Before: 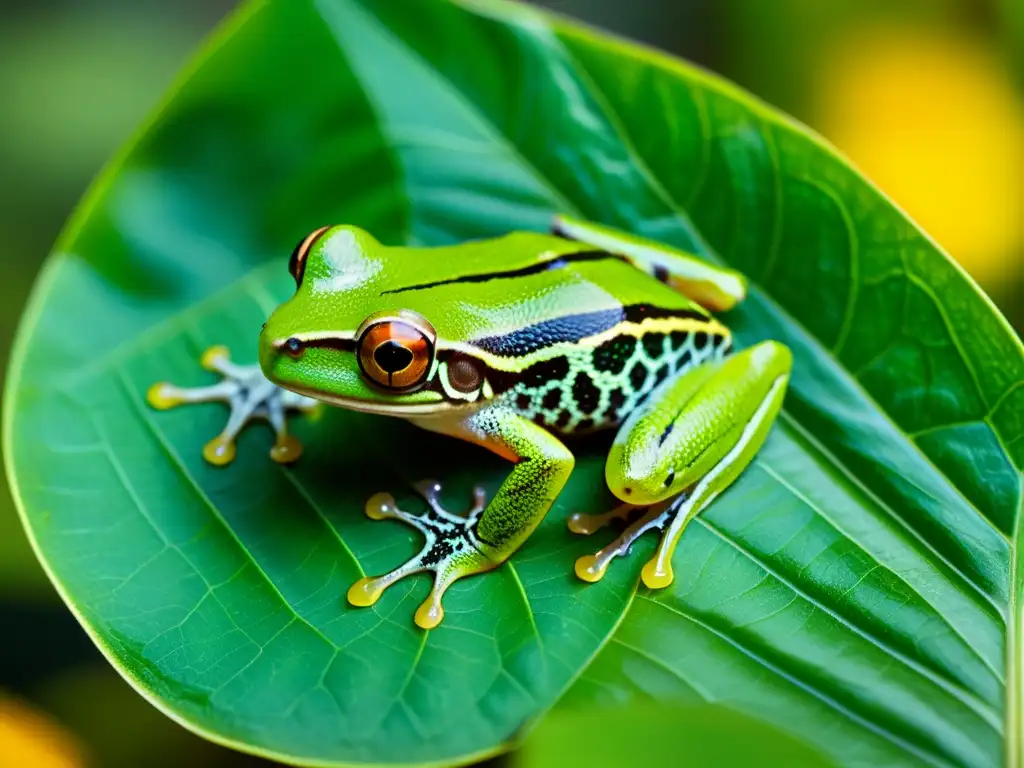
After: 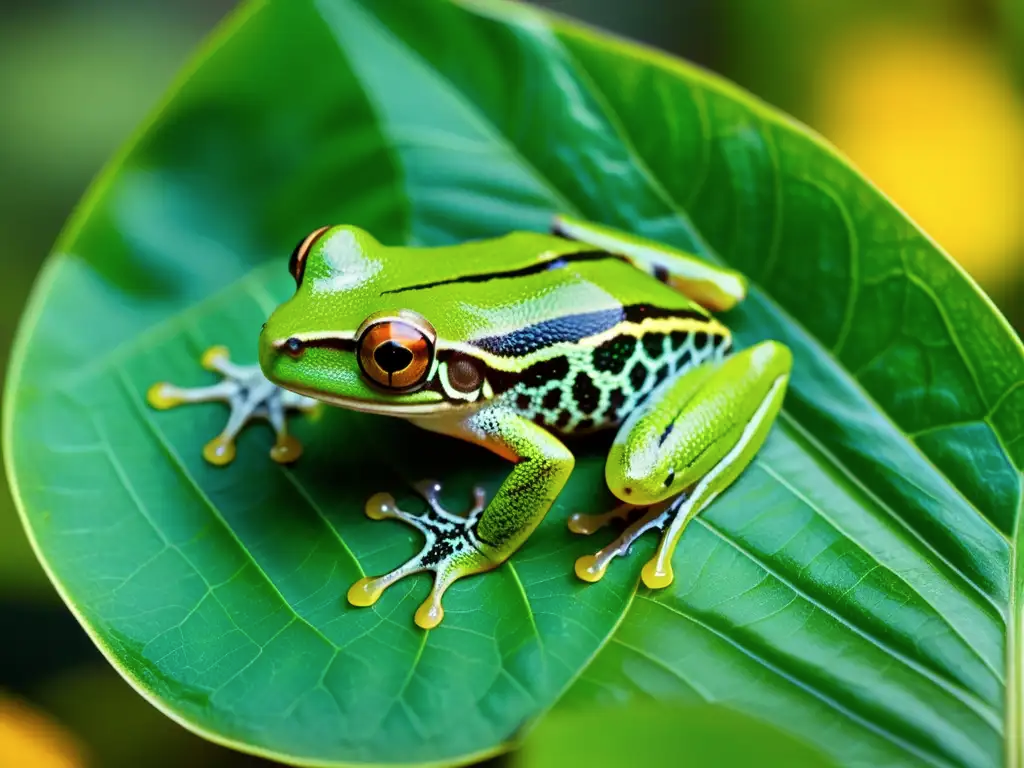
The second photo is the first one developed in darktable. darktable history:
contrast brightness saturation: saturation -0.049
